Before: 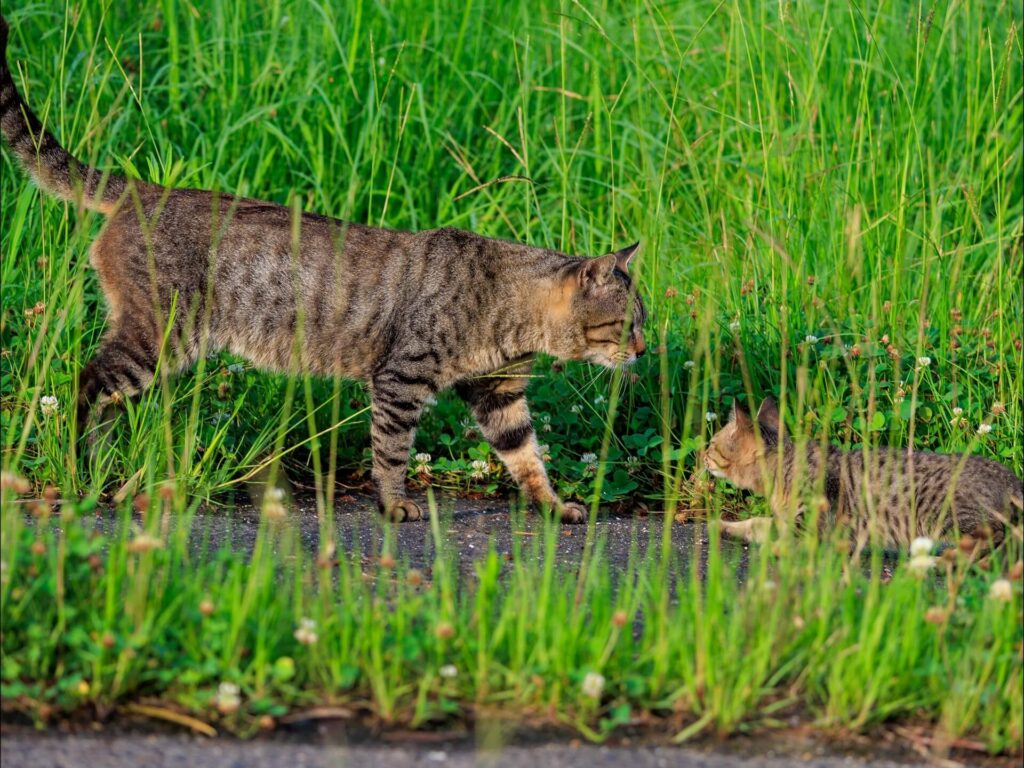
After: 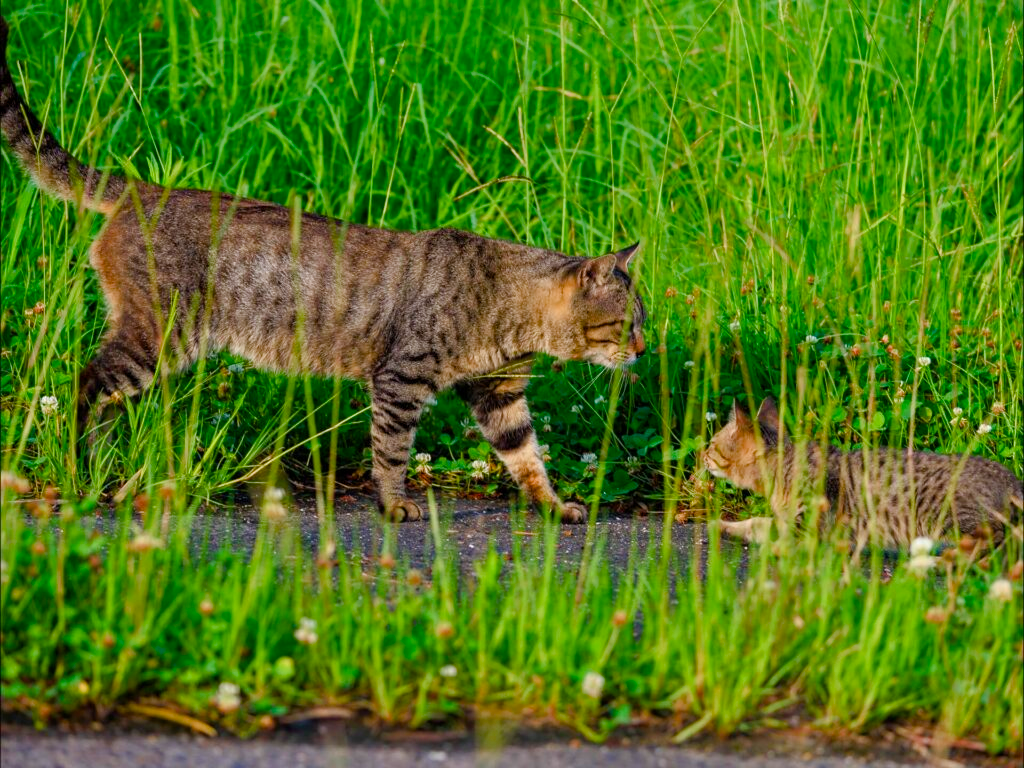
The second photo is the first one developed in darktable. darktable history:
color balance rgb: shadows lift › hue 84.46°, highlights gain › chroma 0.223%, highlights gain › hue 332.06°, linear chroma grading › global chroma 0.509%, perceptual saturation grading › global saturation 0.476%, perceptual saturation grading › highlights -17.889%, perceptual saturation grading › mid-tones 33.565%, perceptual saturation grading › shadows 50.583%, global vibrance 20%
